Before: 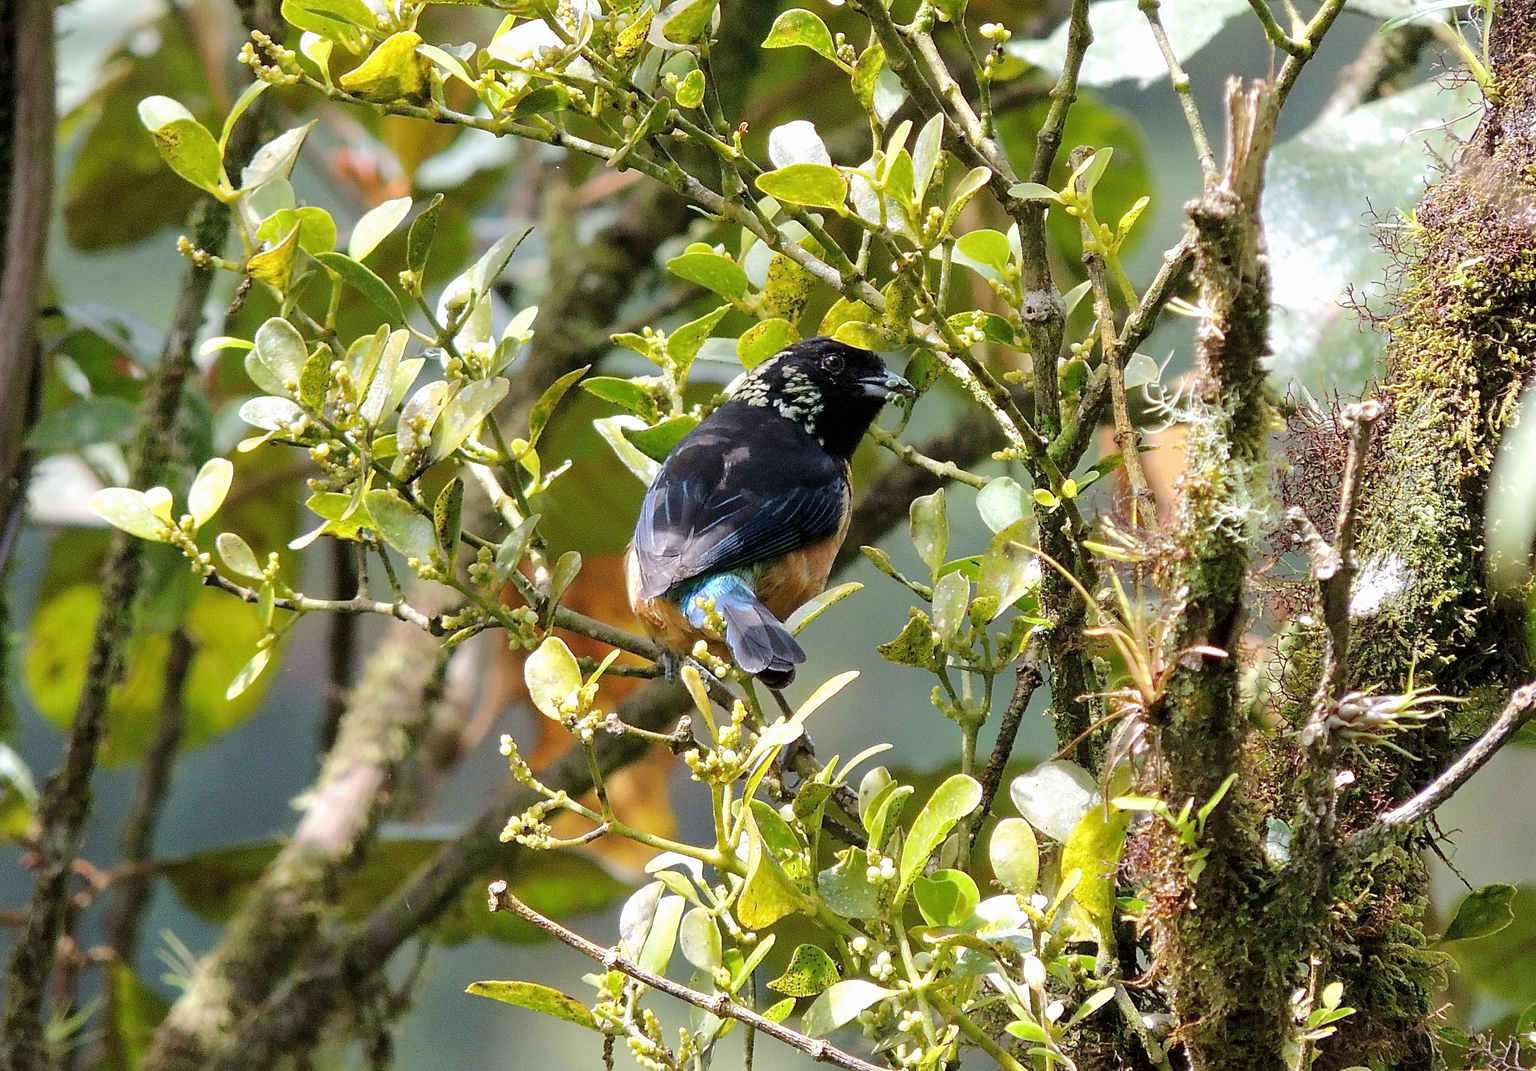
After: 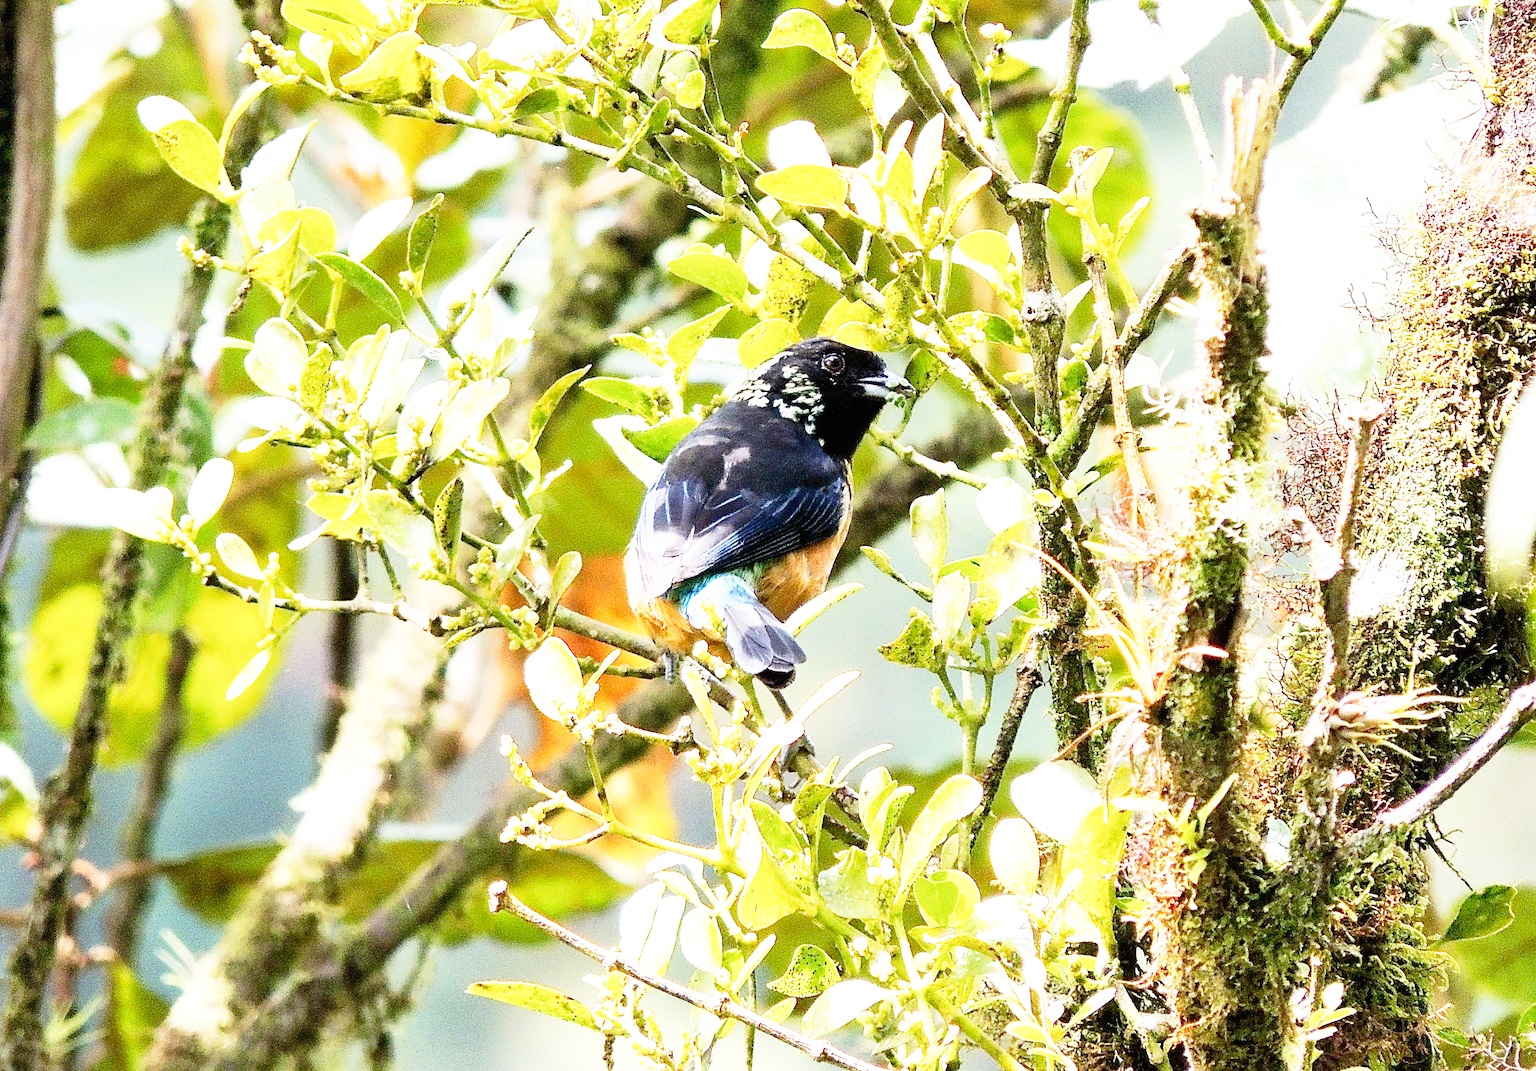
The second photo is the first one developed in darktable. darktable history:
base curve: curves: ch0 [(0, 0) (0.012, 0.01) (0.073, 0.168) (0.31, 0.711) (0.645, 0.957) (1, 1)], preserve colors none
exposure: black level correction 0, exposure 0.7 EV, compensate exposure bias true, compensate highlight preservation false
